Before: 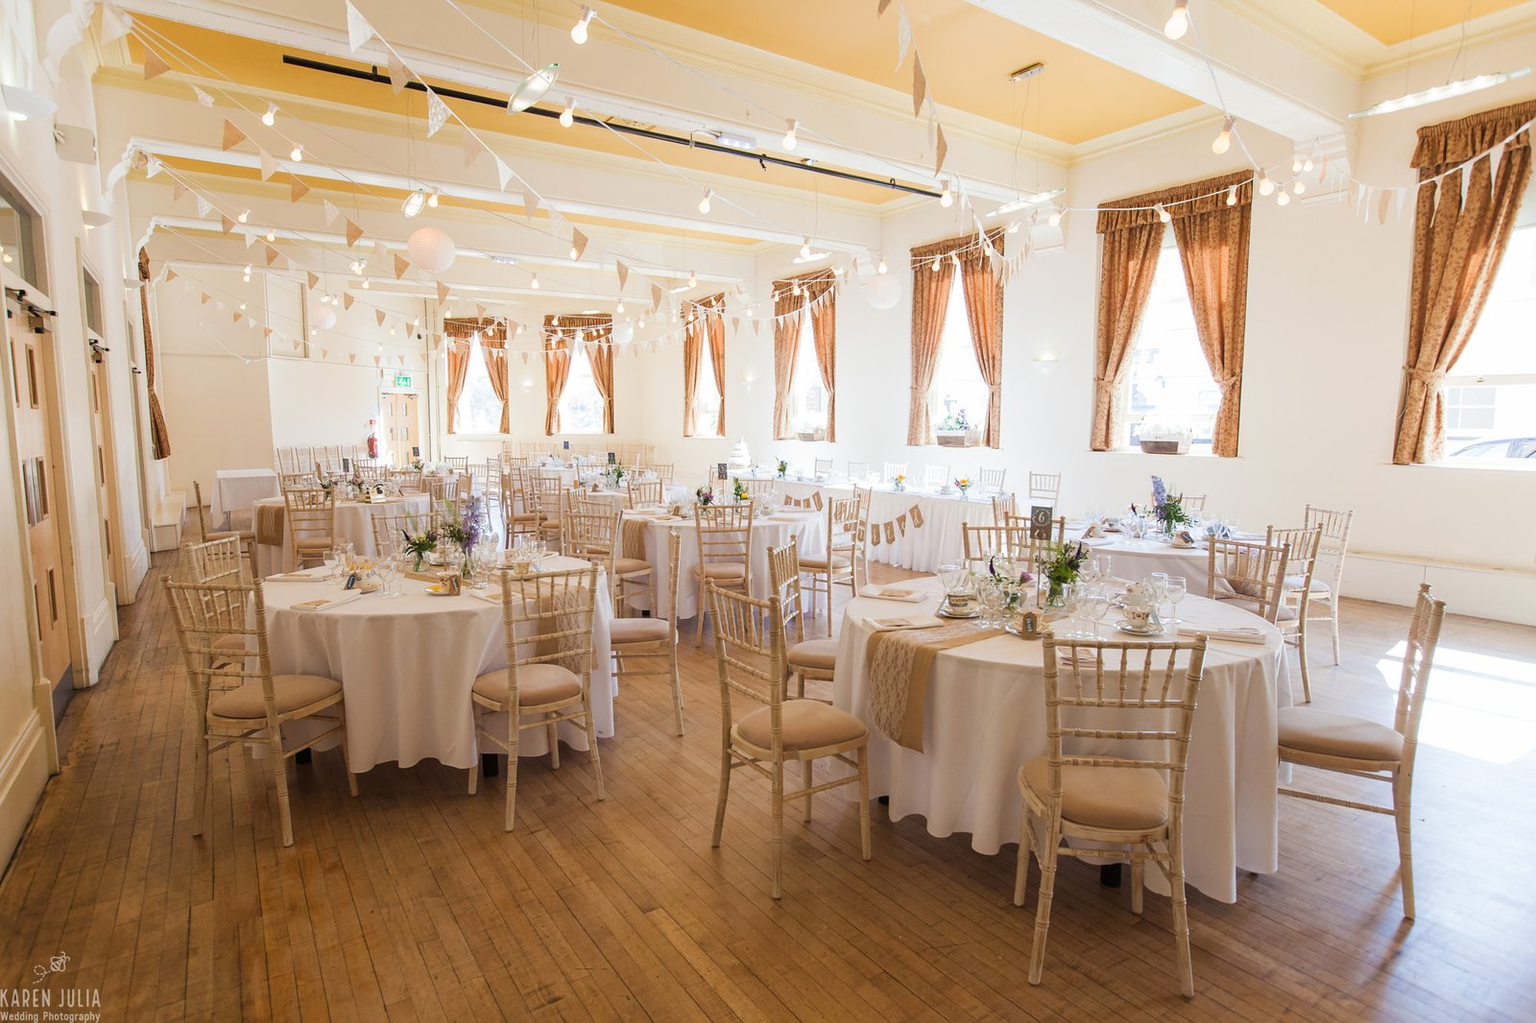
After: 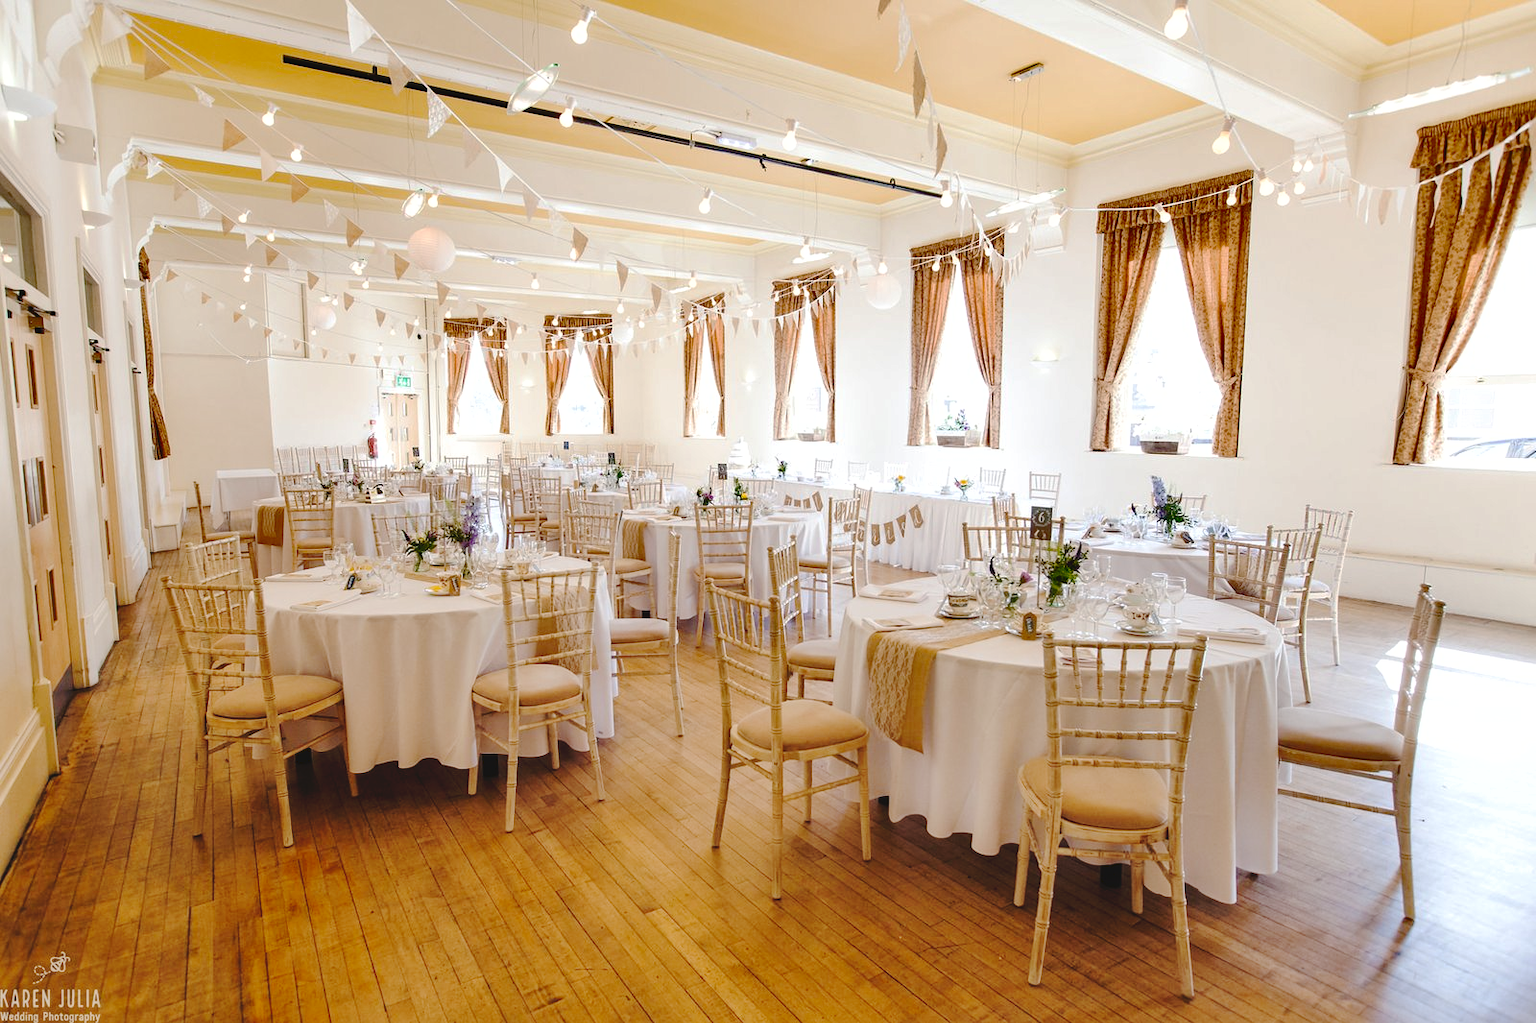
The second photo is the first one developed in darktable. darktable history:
exposure: exposure 0.178 EV, compensate exposure bias true, compensate highlight preservation false
shadows and highlights: low approximation 0.01, soften with gaussian
tone curve: curves: ch0 [(0, 0) (0.003, 0.057) (0.011, 0.061) (0.025, 0.065) (0.044, 0.075) (0.069, 0.082) (0.1, 0.09) (0.136, 0.102) (0.177, 0.145) (0.224, 0.195) (0.277, 0.27) (0.335, 0.374) (0.399, 0.486) (0.468, 0.578) (0.543, 0.652) (0.623, 0.717) (0.709, 0.778) (0.801, 0.837) (0.898, 0.909) (1, 1)], preserve colors none
